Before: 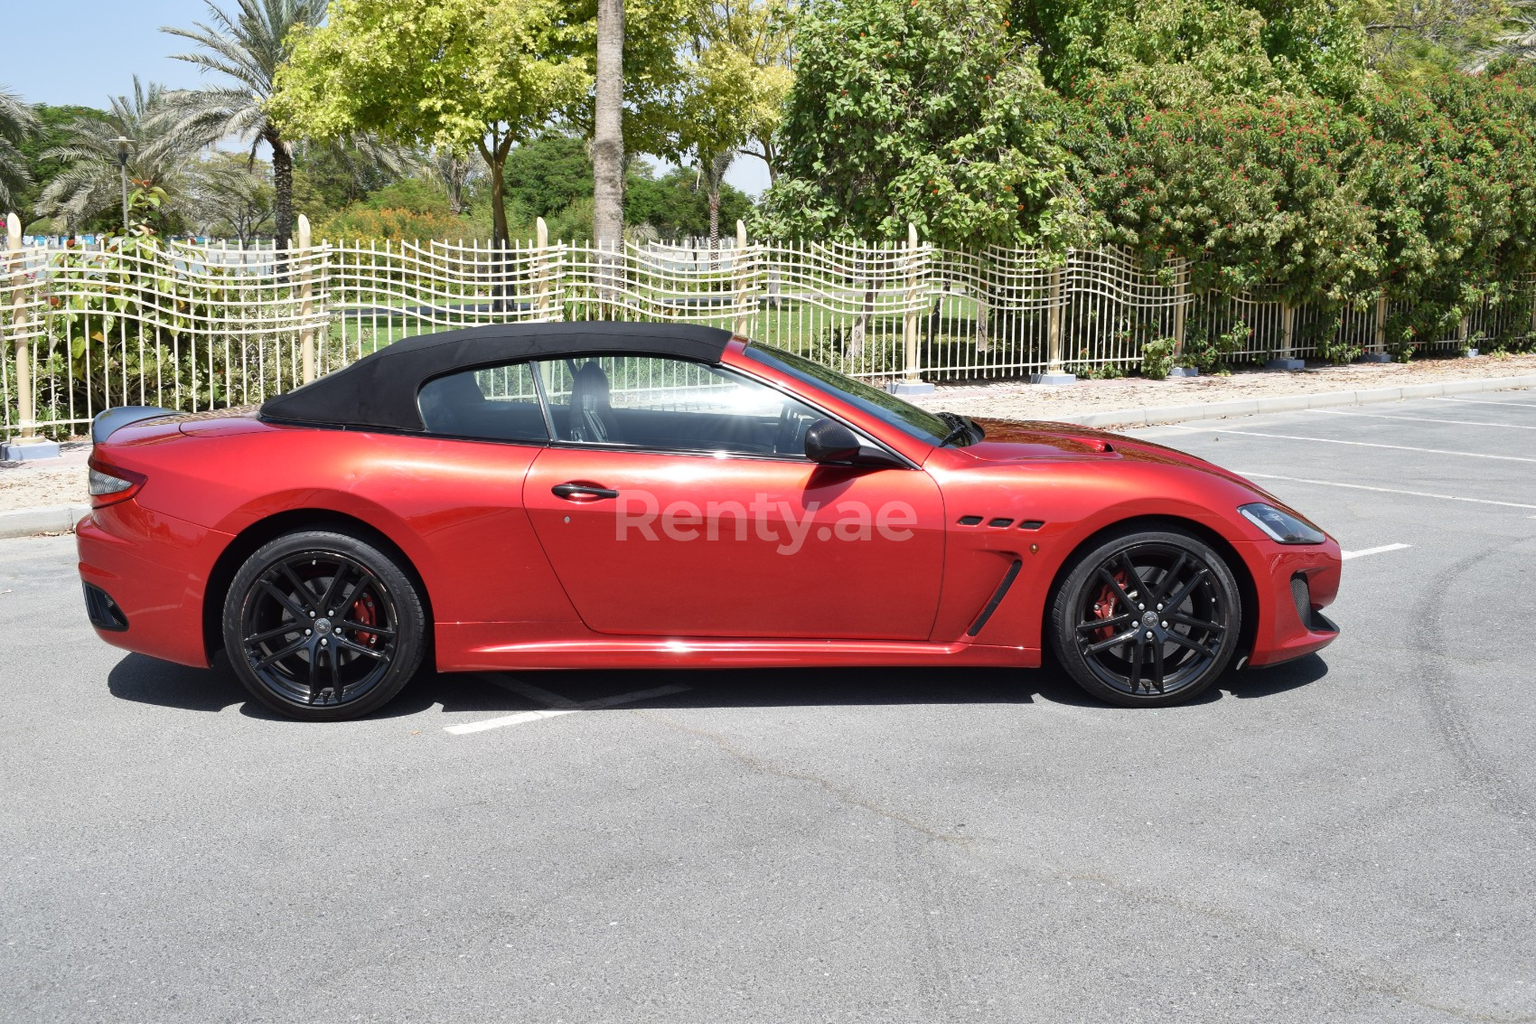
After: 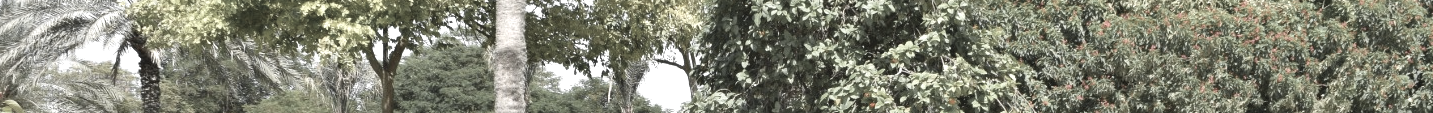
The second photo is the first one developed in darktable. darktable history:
crop and rotate: left 9.644%, top 9.491%, right 6.021%, bottom 80.509%
exposure: black level correction -0.002, exposure 0.54 EV, compensate highlight preservation false
color zones: curves: ch0 [(0, 0.613) (0.01, 0.613) (0.245, 0.448) (0.498, 0.529) (0.642, 0.665) (0.879, 0.777) (0.99, 0.613)]; ch1 [(0, 0.035) (0.121, 0.189) (0.259, 0.197) (0.415, 0.061) (0.589, 0.022) (0.732, 0.022) (0.857, 0.026) (0.991, 0.053)]
